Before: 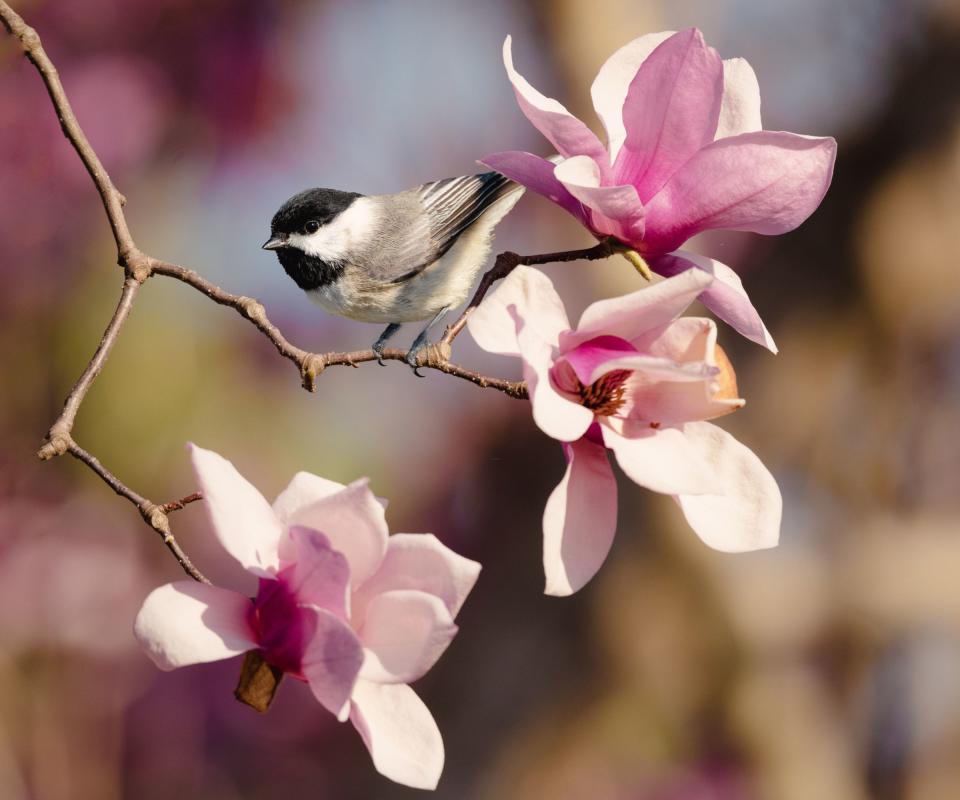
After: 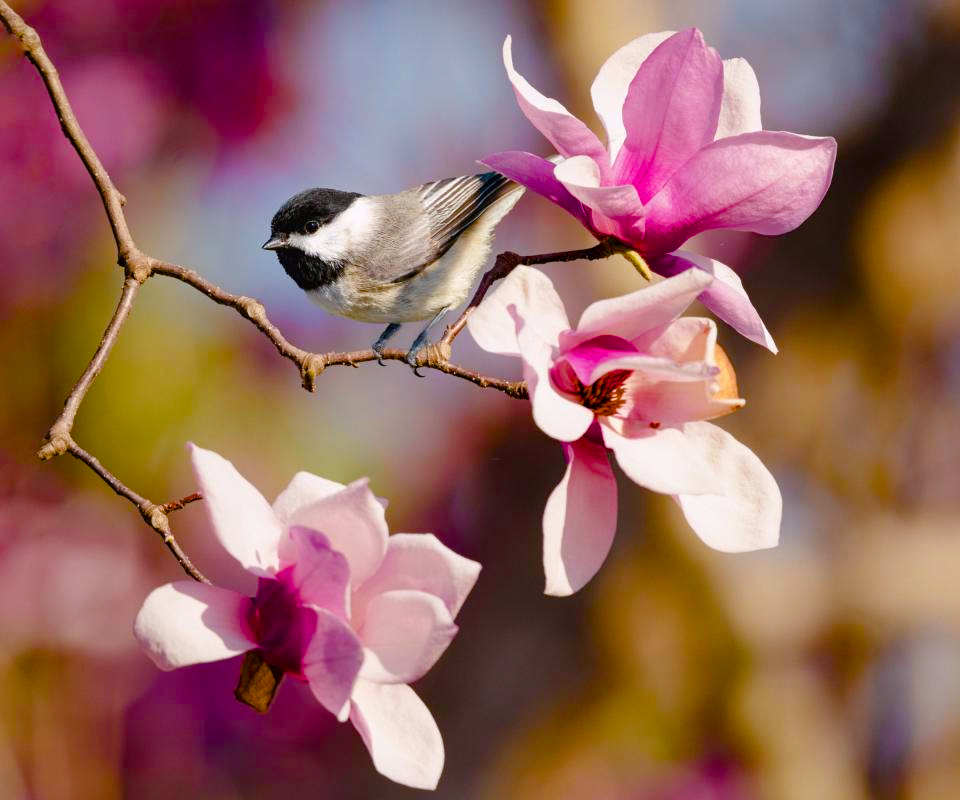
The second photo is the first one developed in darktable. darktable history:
contrast equalizer: octaves 7, y [[0.5, 0.502, 0.506, 0.511, 0.52, 0.537], [0.5 ×6], [0.505, 0.509, 0.518, 0.534, 0.553, 0.561], [0 ×6], [0 ×6]]
white balance: red 0.983, blue 1.036
color balance rgb: linear chroma grading › global chroma 18.9%, perceptual saturation grading › global saturation 20%, perceptual saturation grading › highlights -25%, perceptual saturation grading › shadows 50%, global vibrance 18.93%
